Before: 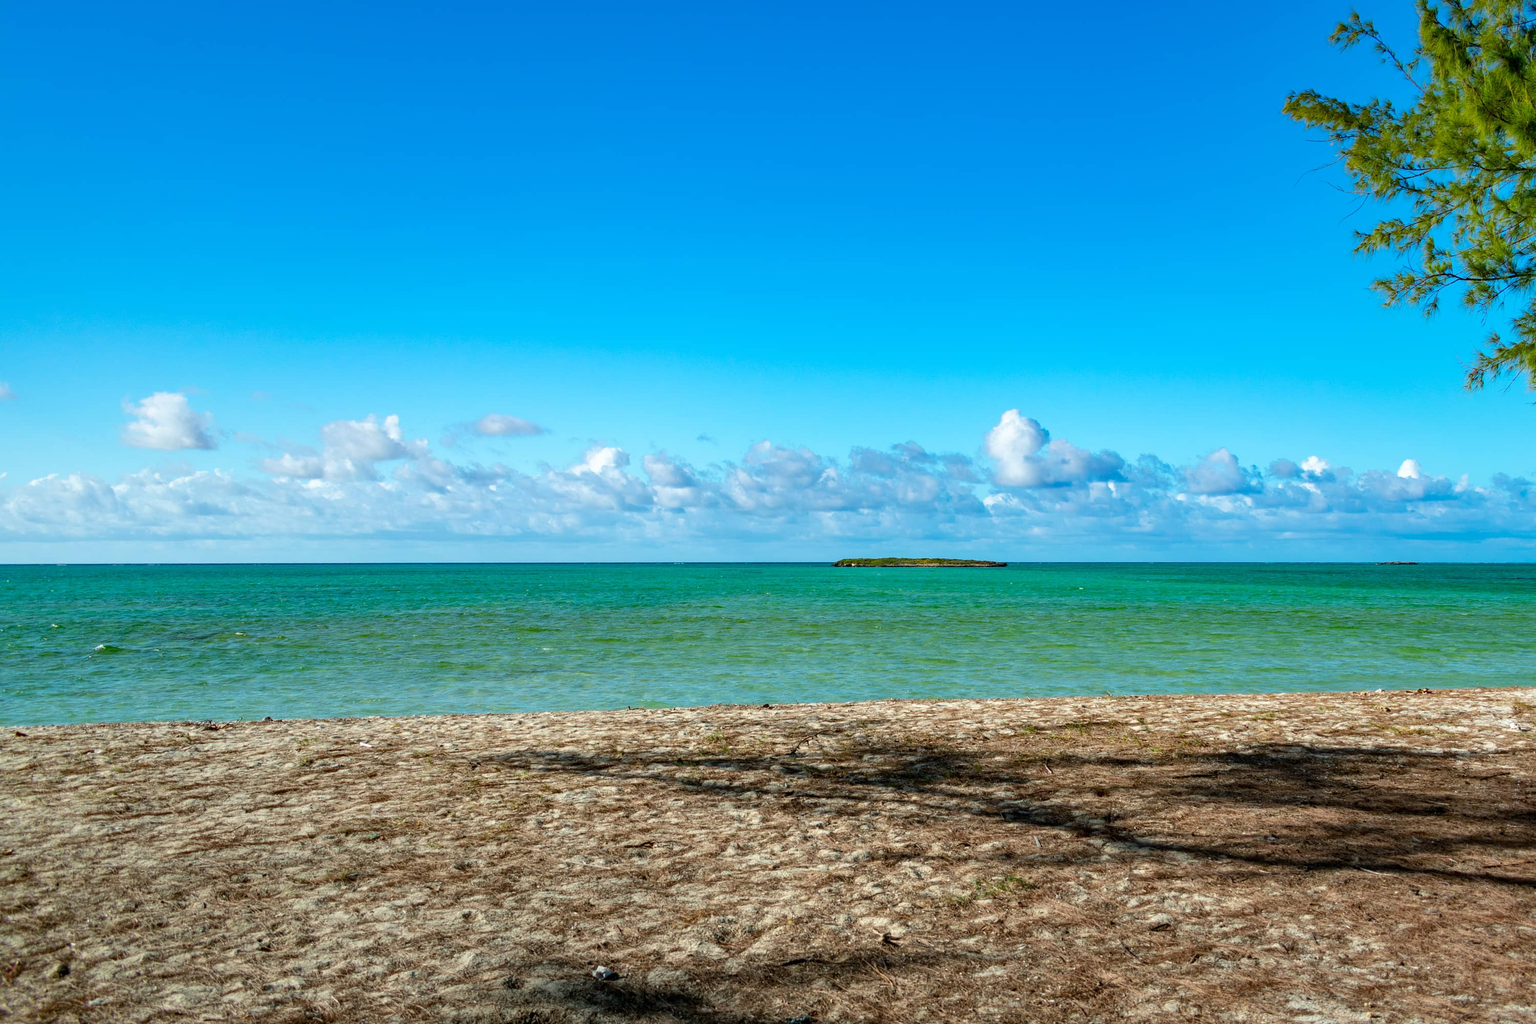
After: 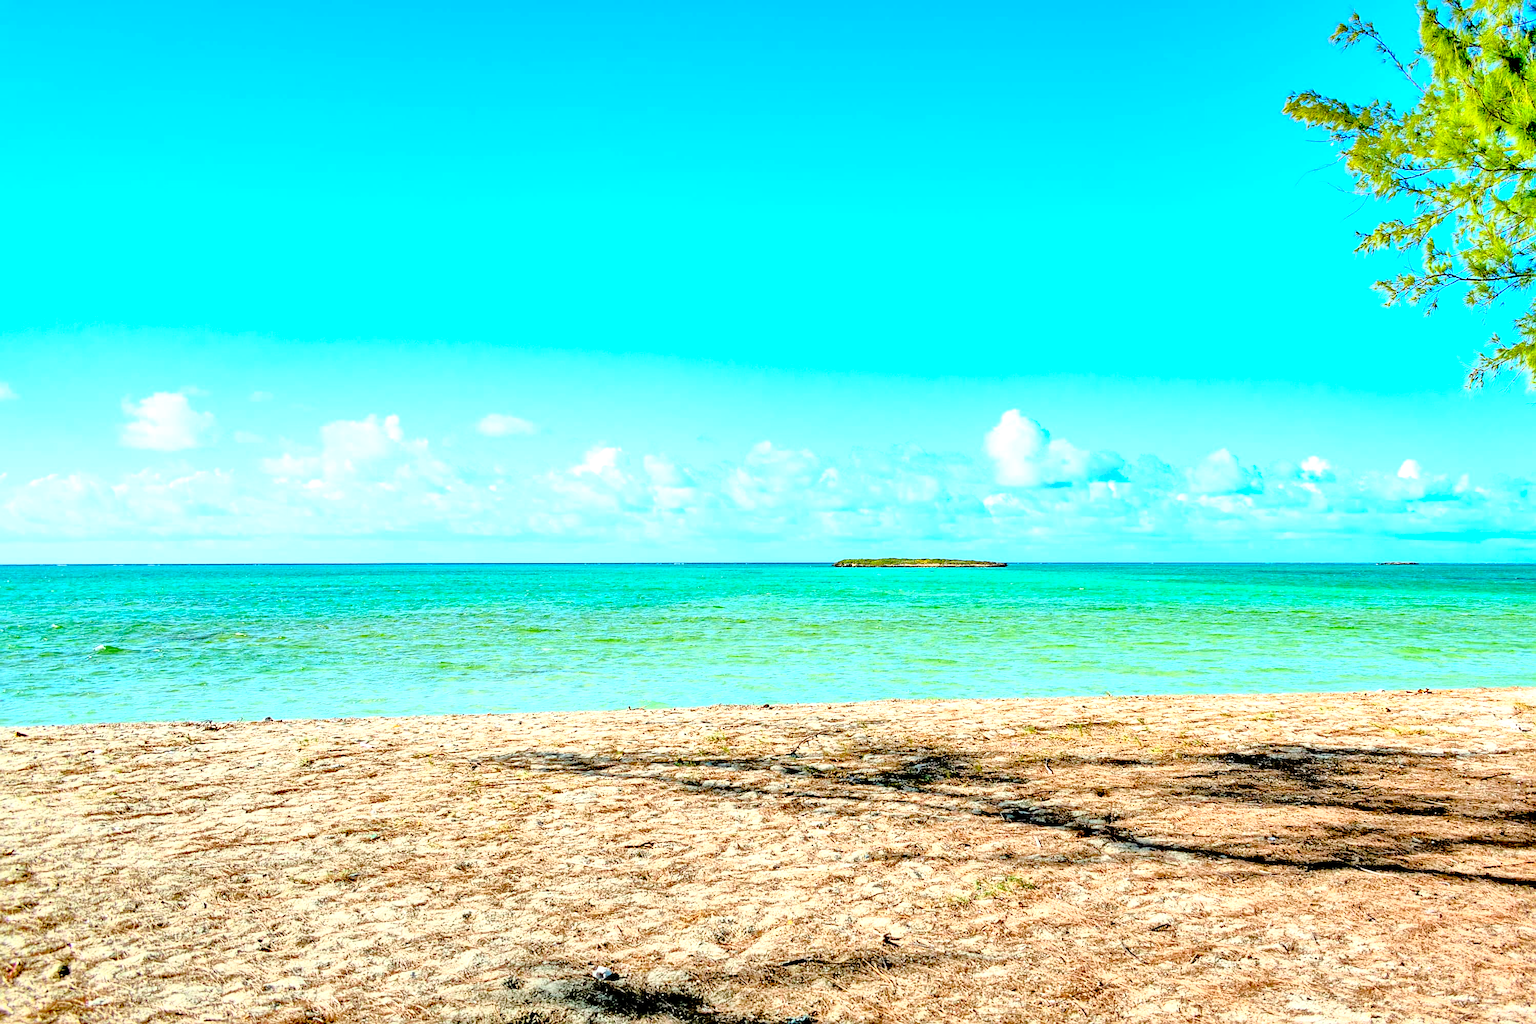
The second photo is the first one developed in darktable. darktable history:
exposure: black level correction 0.008, exposure 0.979 EV, compensate highlight preservation false
base curve: curves: ch0 [(0, 0) (0.557, 0.834) (1, 1)]
tone equalizer: -7 EV 0.15 EV, -6 EV 0.6 EV, -5 EV 1.15 EV, -4 EV 1.33 EV, -3 EV 1.15 EV, -2 EV 0.6 EV, -1 EV 0.15 EV, mask exposure compensation -0.5 EV
sharpen: on, module defaults
